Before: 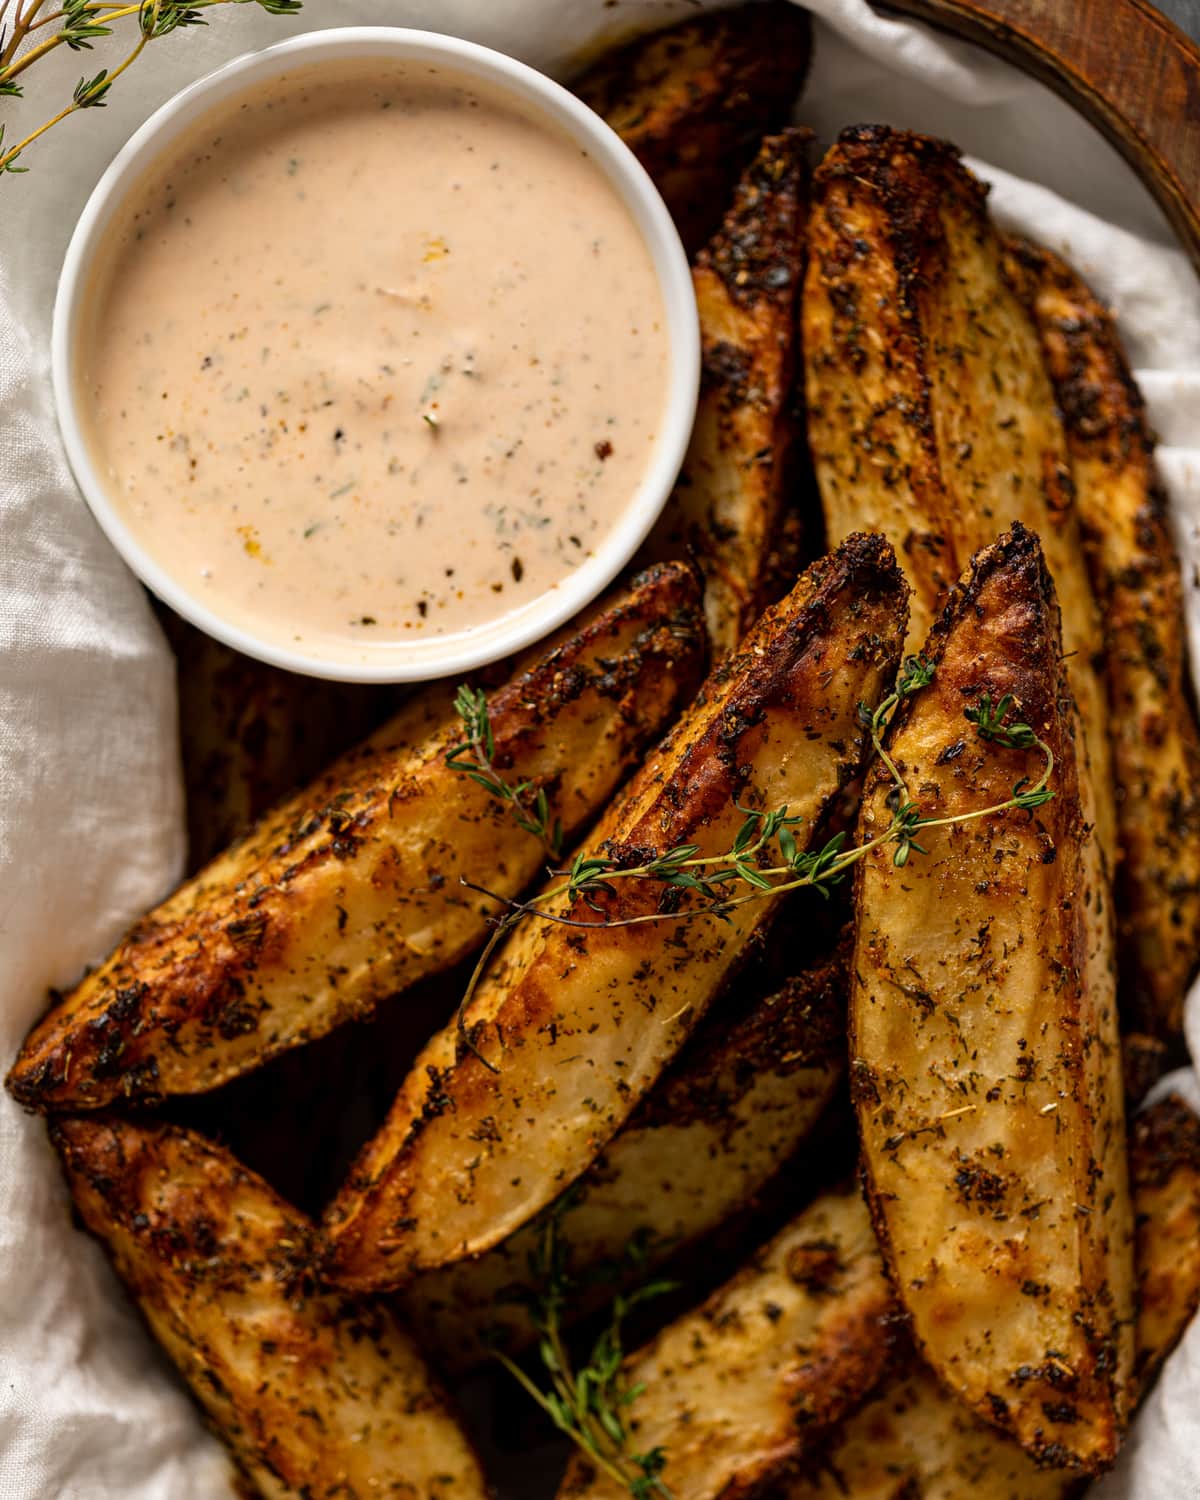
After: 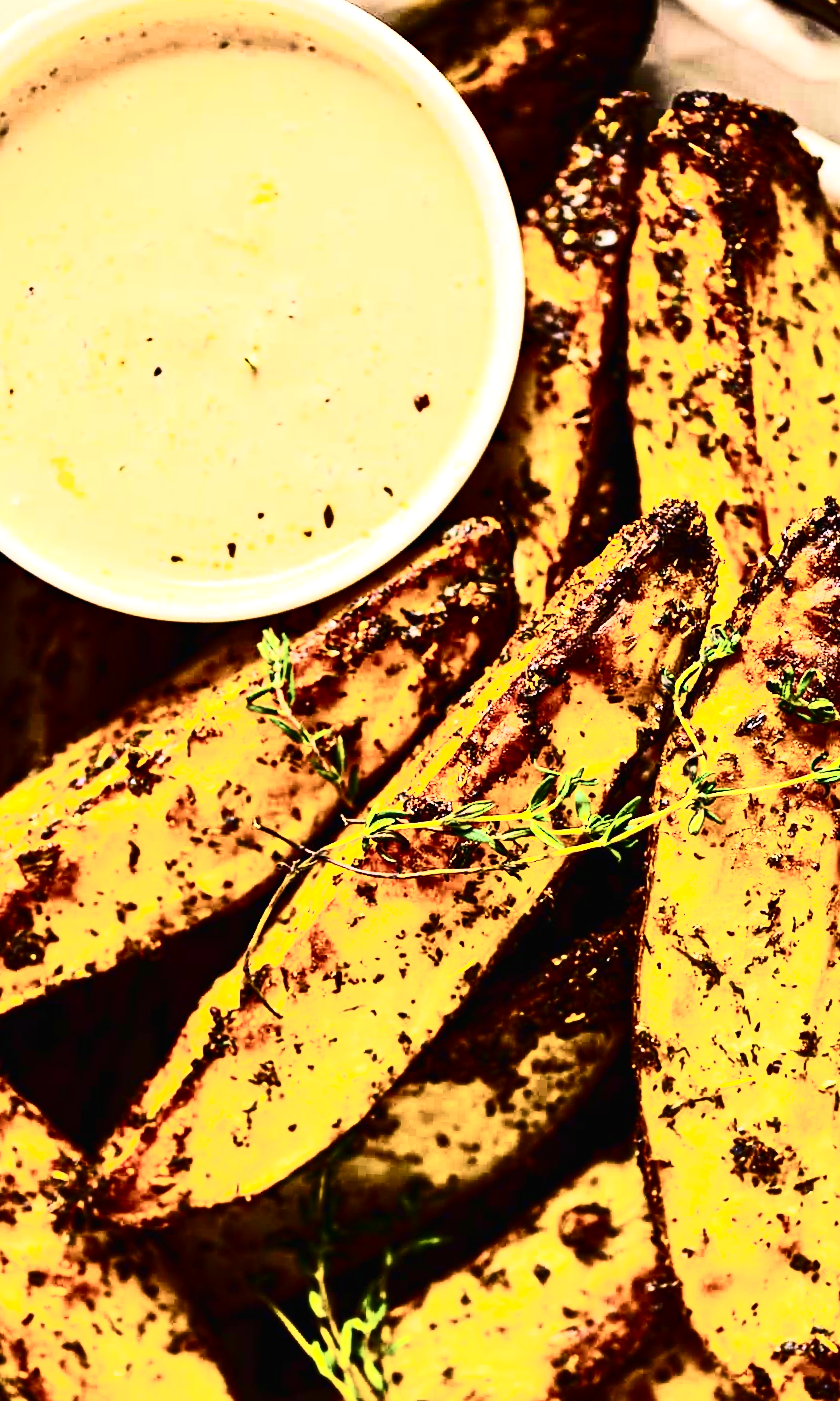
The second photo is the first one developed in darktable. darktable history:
contrast brightness saturation: contrast 0.93, brightness 0.2
velvia: on, module defaults
color balance rgb: global offset › luminance 0.71%, perceptual saturation grading › global saturation -11.5%, perceptual brilliance grading › highlights 17.77%, perceptual brilliance grading › mid-tones 31.71%, perceptual brilliance grading › shadows -31.01%, global vibrance 50%
crop and rotate: angle -3.27°, left 14.277%, top 0.028%, right 10.766%, bottom 0.028%
haze removal: compatibility mode true, adaptive false
tone equalizer: -8 EV 2 EV, -7 EV 2 EV, -6 EV 2 EV, -5 EV 2 EV, -4 EV 2 EV, -3 EV 1.5 EV, -2 EV 1 EV, -1 EV 0.5 EV
